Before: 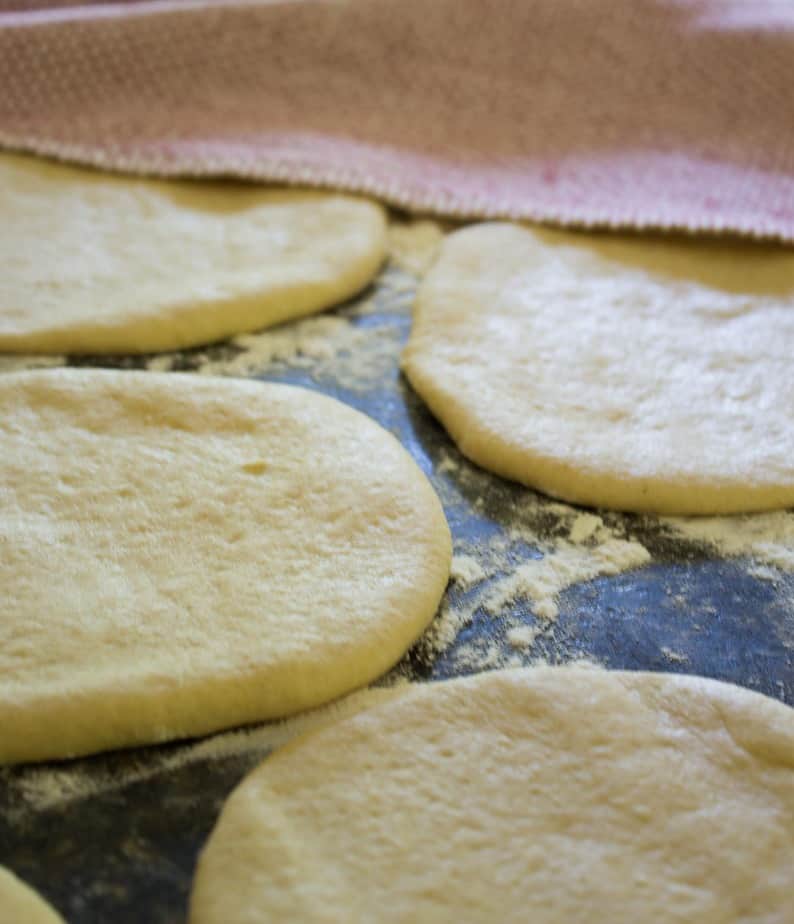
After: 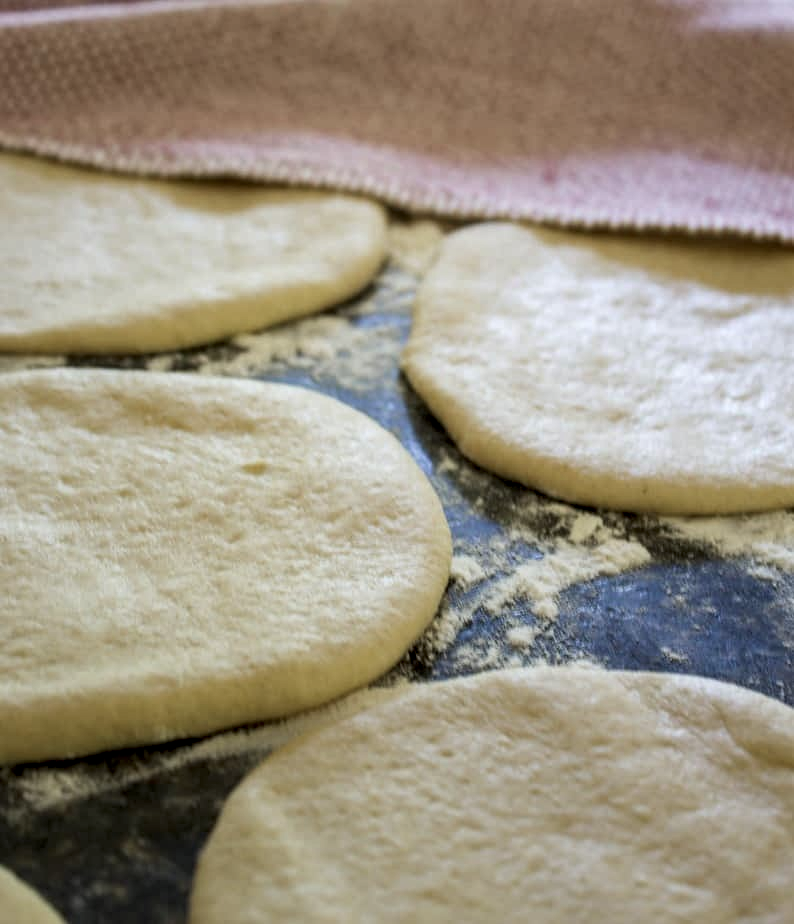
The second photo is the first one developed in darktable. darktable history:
local contrast: highlights 33%, detail 134%
color zones: curves: ch0 [(0, 0.5) (0.143, 0.5) (0.286, 0.5) (0.429, 0.504) (0.571, 0.5) (0.714, 0.509) (0.857, 0.5) (1, 0.5)]; ch1 [(0, 0.425) (0.143, 0.425) (0.286, 0.375) (0.429, 0.405) (0.571, 0.5) (0.714, 0.47) (0.857, 0.425) (1, 0.435)]; ch2 [(0, 0.5) (0.143, 0.5) (0.286, 0.5) (0.429, 0.517) (0.571, 0.5) (0.714, 0.51) (0.857, 0.5) (1, 0.5)]
